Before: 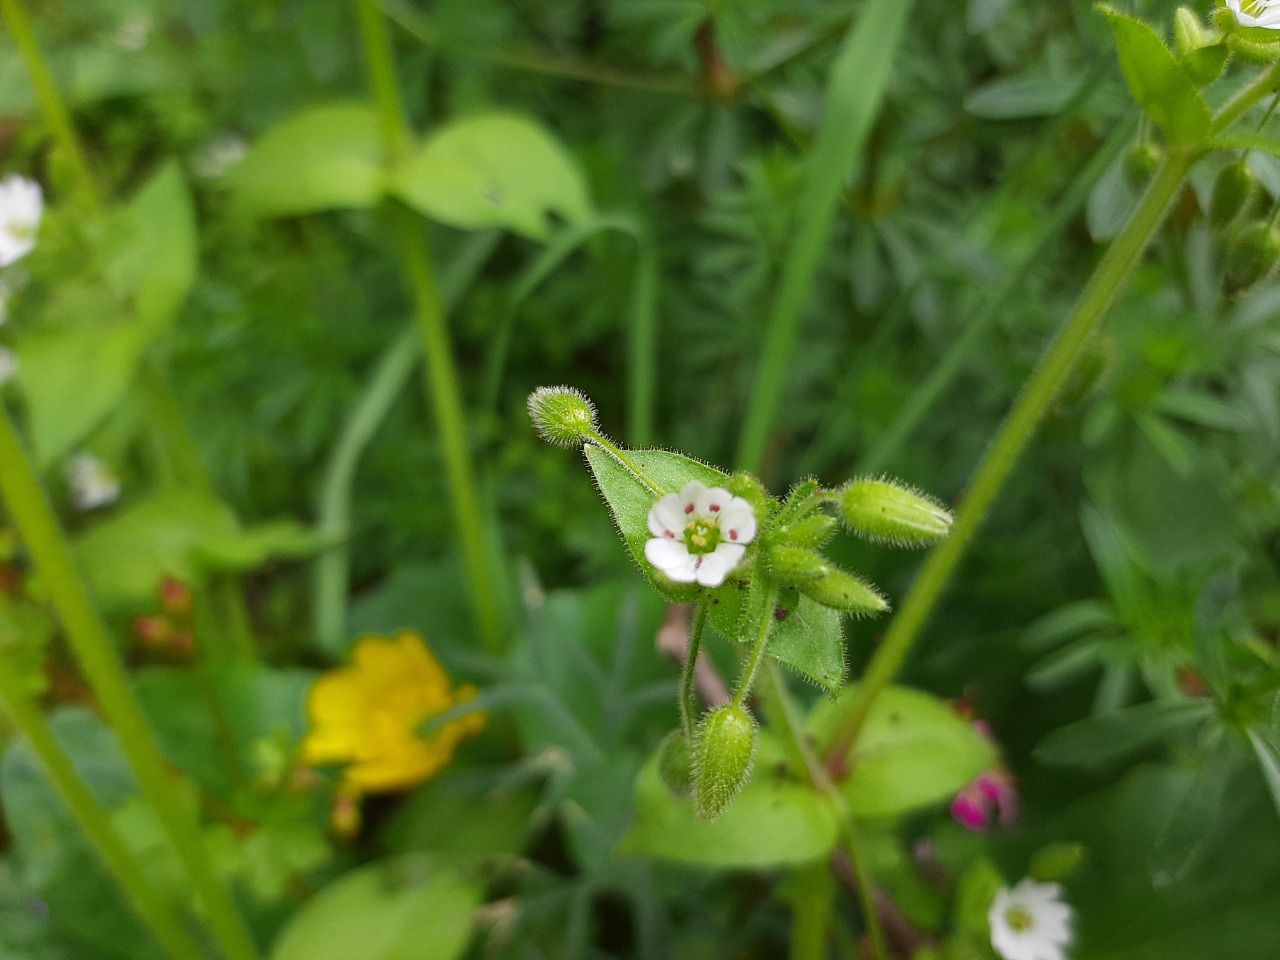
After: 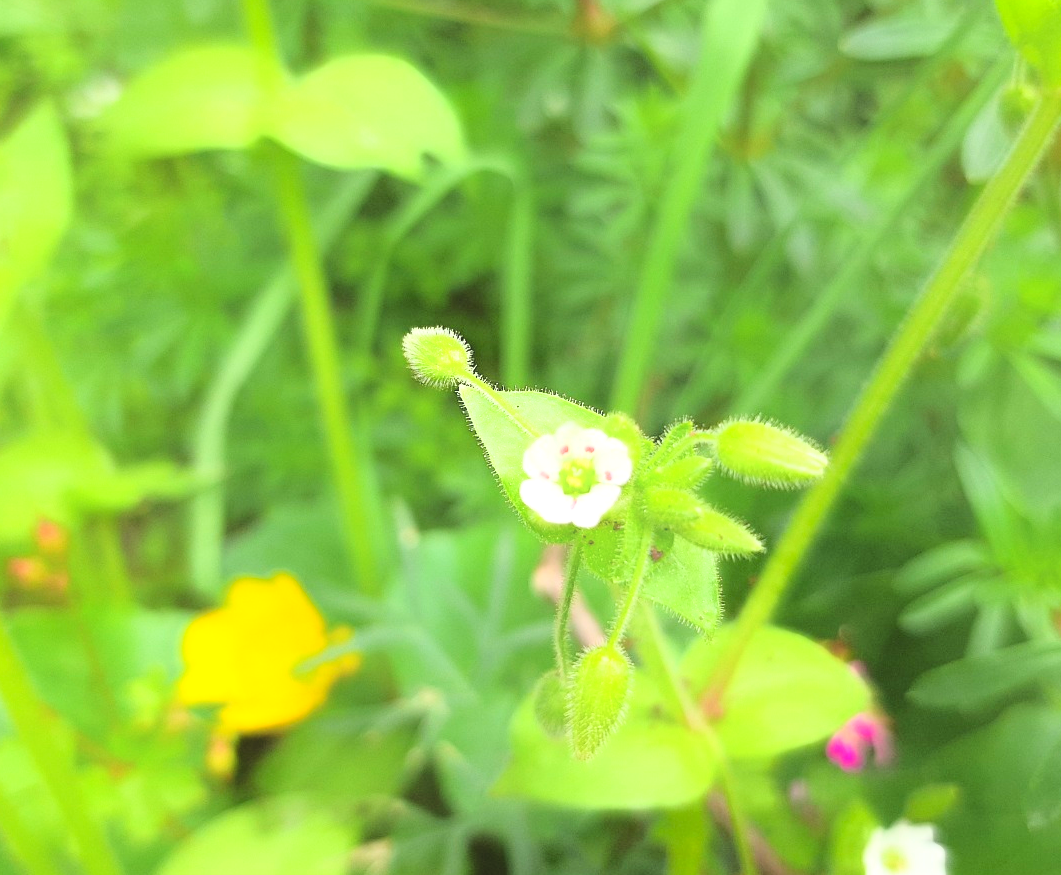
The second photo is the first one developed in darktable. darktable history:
exposure: black level correction 0, exposure 1.097 EV, compensate exposure bias true, compensate highlight preservation false
contrast equalizer: octaves 7, y [[0.6 ×6], [0.55 ×6], [0 ×6], [0 ×6], [0 ×6]], mix -0.998
base curve: curves: ch0 [(0, 0) (0.032, 0.037) (0.105, 0.228) (0.435, 0.76) (0.856, 0.983) (1, 1)]
crop: left 9.795%, top 6.204%, right 7.239%, bottom 2.595%
